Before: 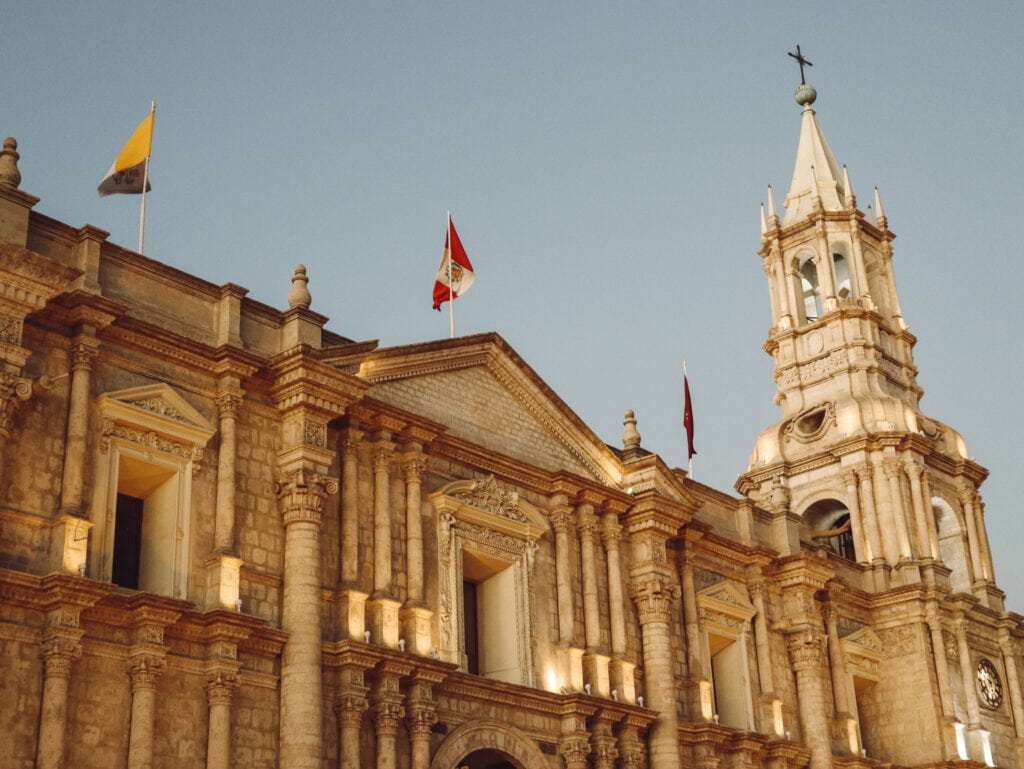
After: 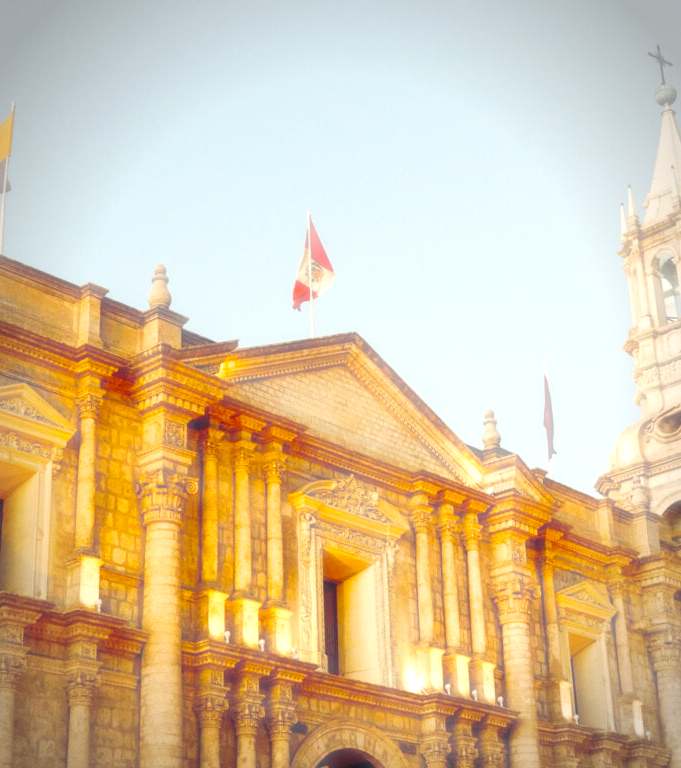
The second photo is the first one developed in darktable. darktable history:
vignetting: automatic ratio true, unbound false
crop and rotate: left 13.759%, right 19.716%
levels: gray 59.36%
haze removal: strength -0.897, distance 0.226, compatibility mode true, adaptive false
tone curve: curves: ch0 [(0, 0) (0.003, 0.001) (0.011, 0.006) (0.025, 0.012) (0.044, 0.018) (0.069, 0.025) (0.1, 0.045) (0.136, 0.074) (0.177, 0.124) (0.224, 0.196) (0.277, 0.289) (0.335, 0.396) (0.399, 0.495) (0.468, 0.585) (0.543, 0.663) (0.623, 0.728) (0.709, 0.808) (0.801, 0.87) (0.898, 0.932) (1, 1)], preserve colors none
color balance rgb: highlights gain › chroma 1.029%, highlights gain › hue 67.69°, global offset › chroma 0.057%, global offset › hue 253.08°, linear chroma grading › global chroma 32.79%, perceptual saturation grading › global saturation 30.343%, perceptual brilliance grading › global brilliance 30.502%, global vibrance 20%
